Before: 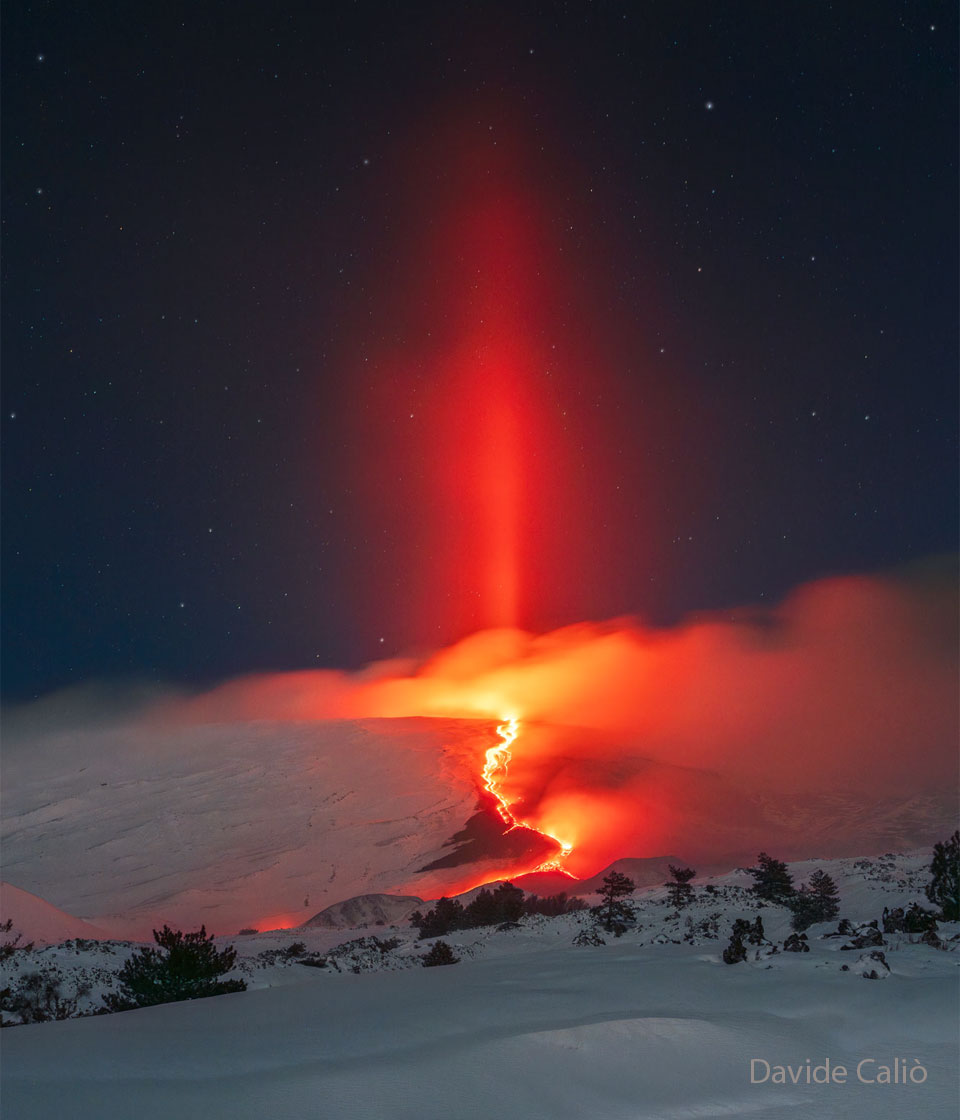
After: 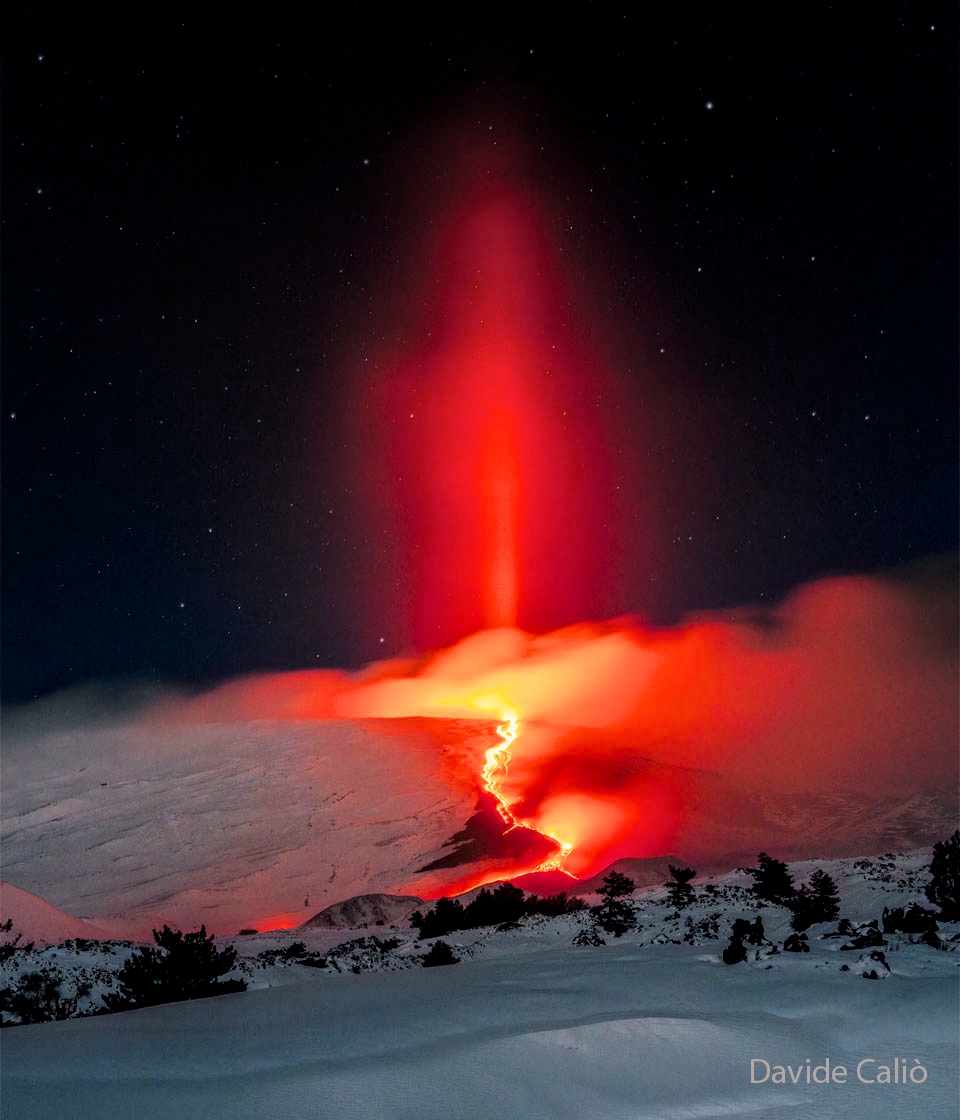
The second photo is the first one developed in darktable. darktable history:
filmic rgb: black relative exposure -5 EV, hardness 2.88, contrast 1.3, highlights saturation mix -30%
exposure: black level correction 0, exposure 0.3 EV, compensate highlight preservation false
color balance rgb: perceptual saturation grading › global saturation 30%, global vibrance 20%
local contrast: on, module defaults
